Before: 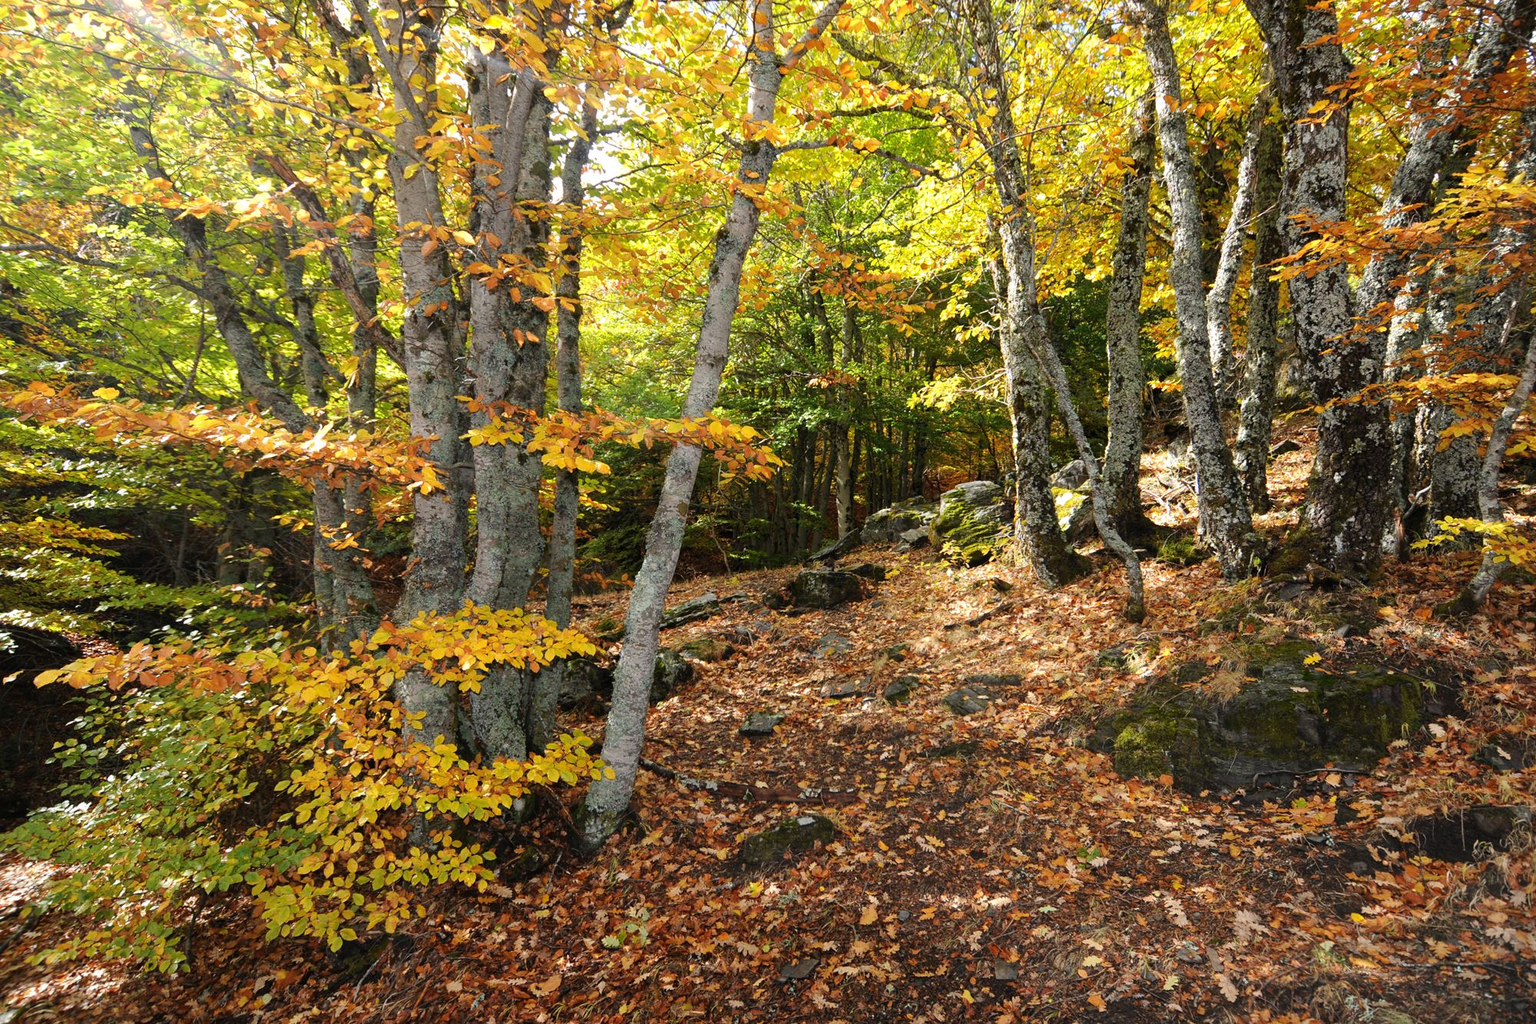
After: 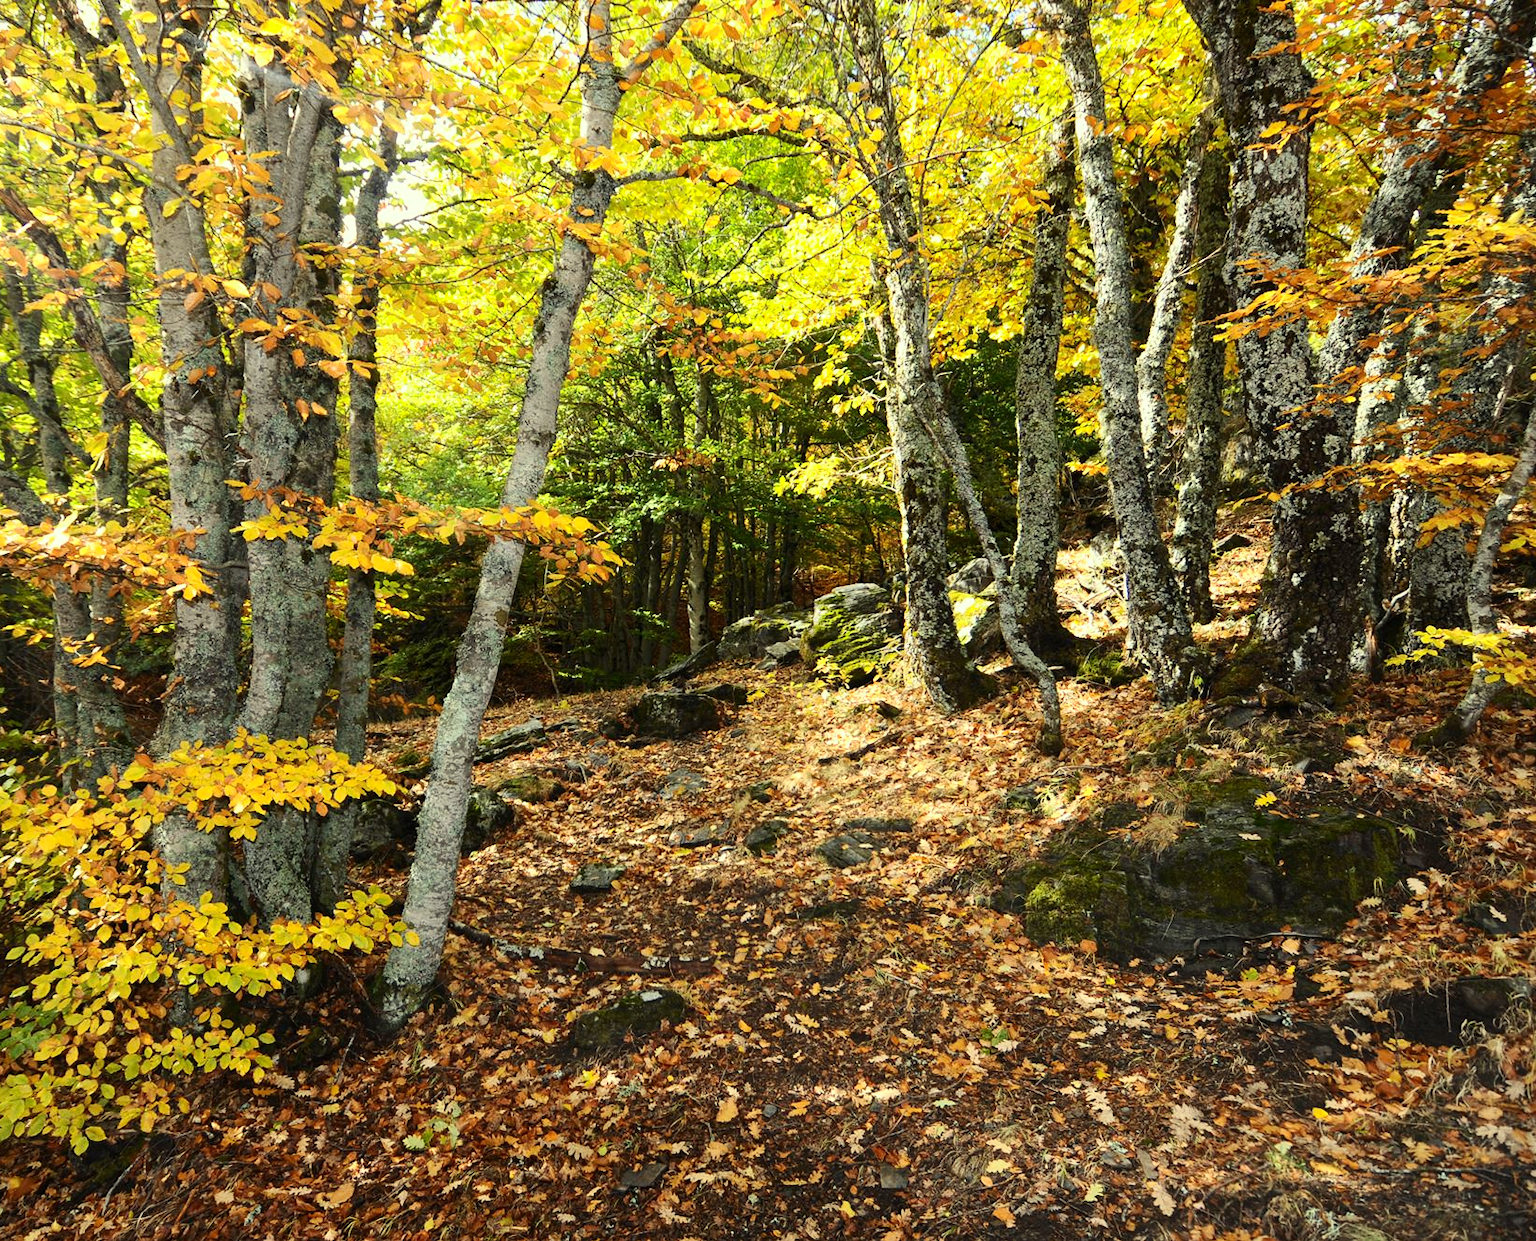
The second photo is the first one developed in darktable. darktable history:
crop: left 17.582%, bottom 0.031%
color correction: highlights a* -5.94, highlights b* 11.19
contrast brightness saturation: contrast 0.24, brightness 0.09
